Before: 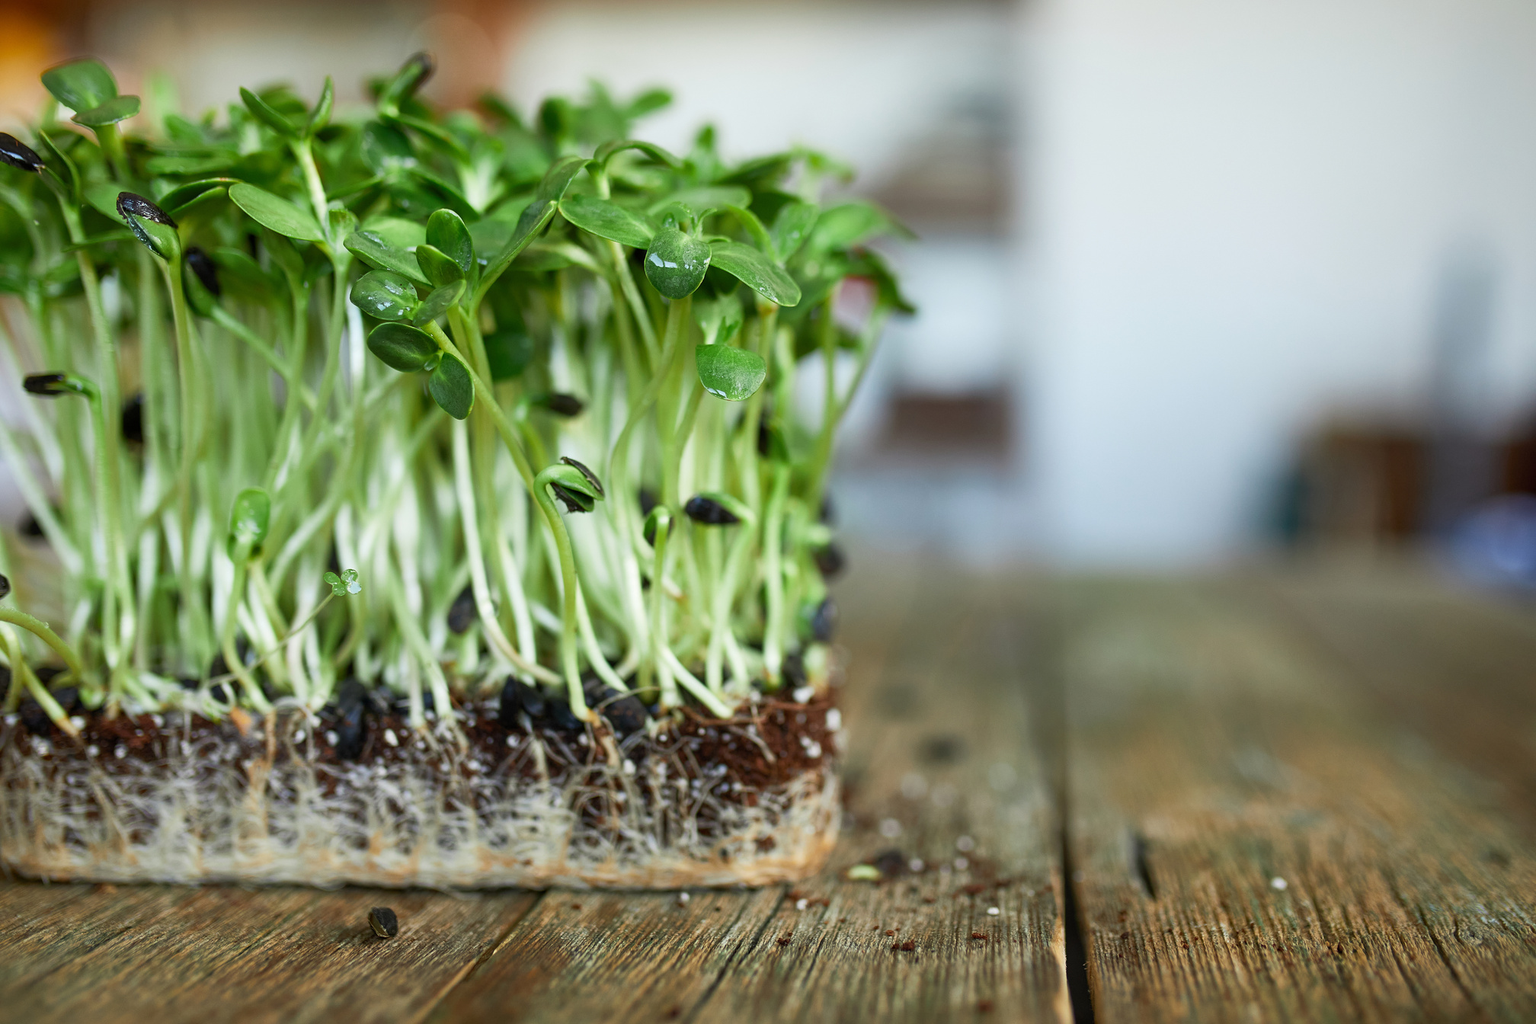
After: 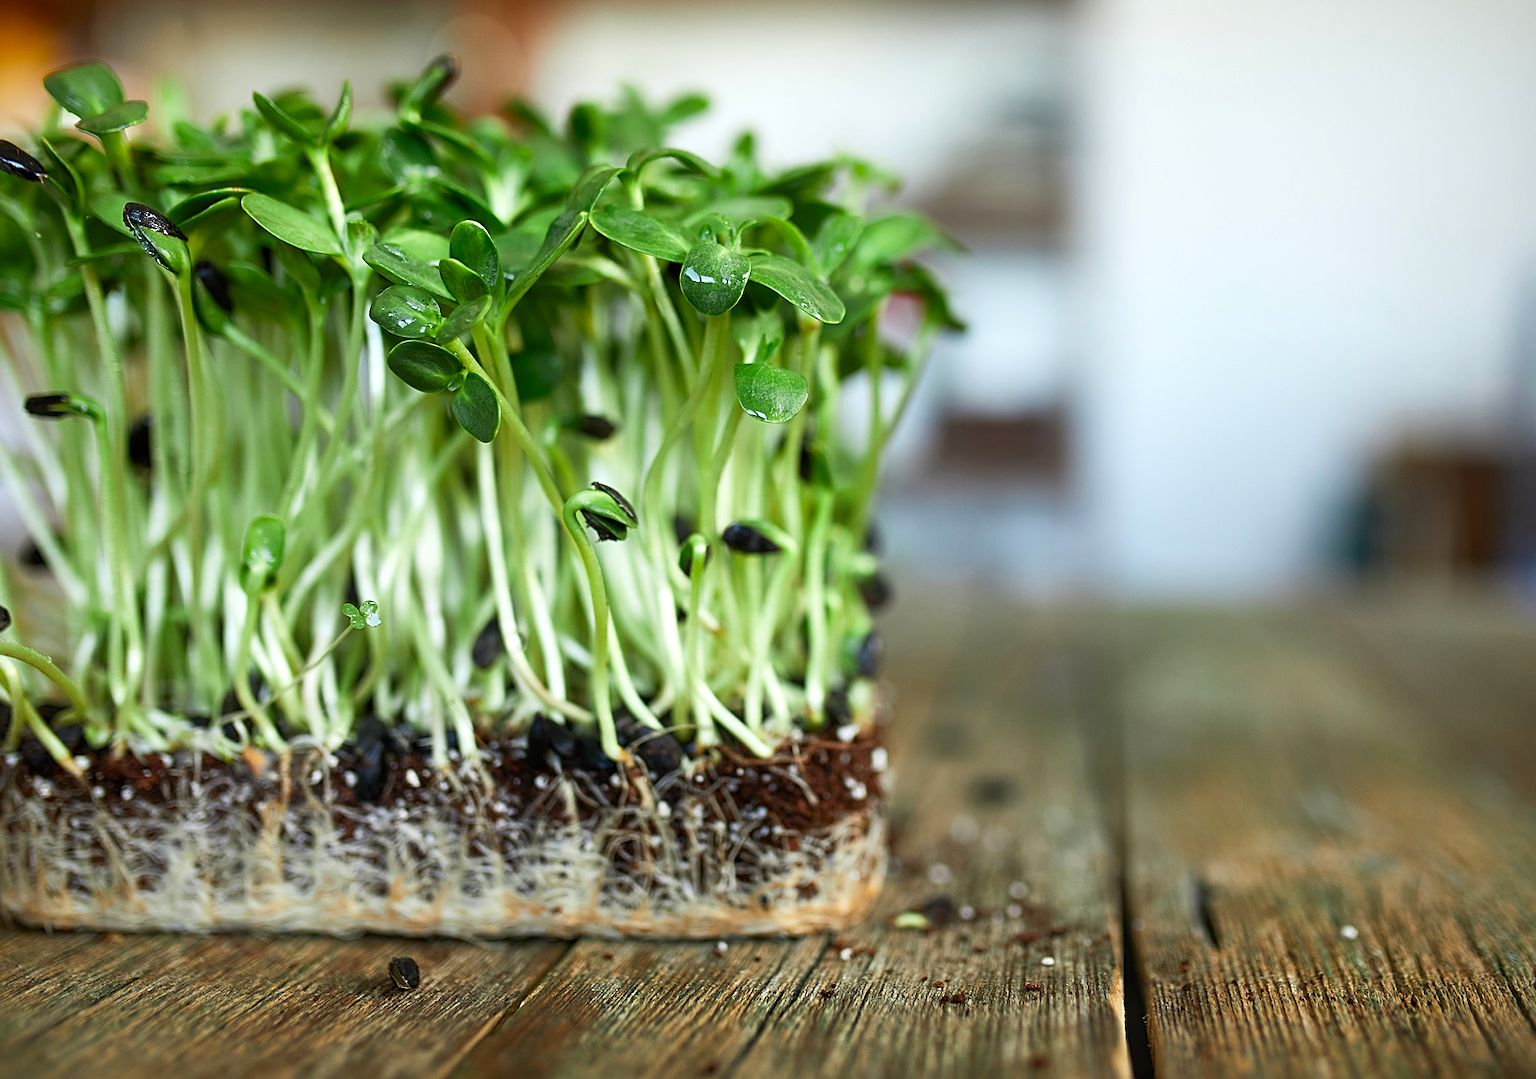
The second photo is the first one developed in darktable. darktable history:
sharpen: on, module defaults
crop and rotate: right 5.167%
color balance: contrast 10%
